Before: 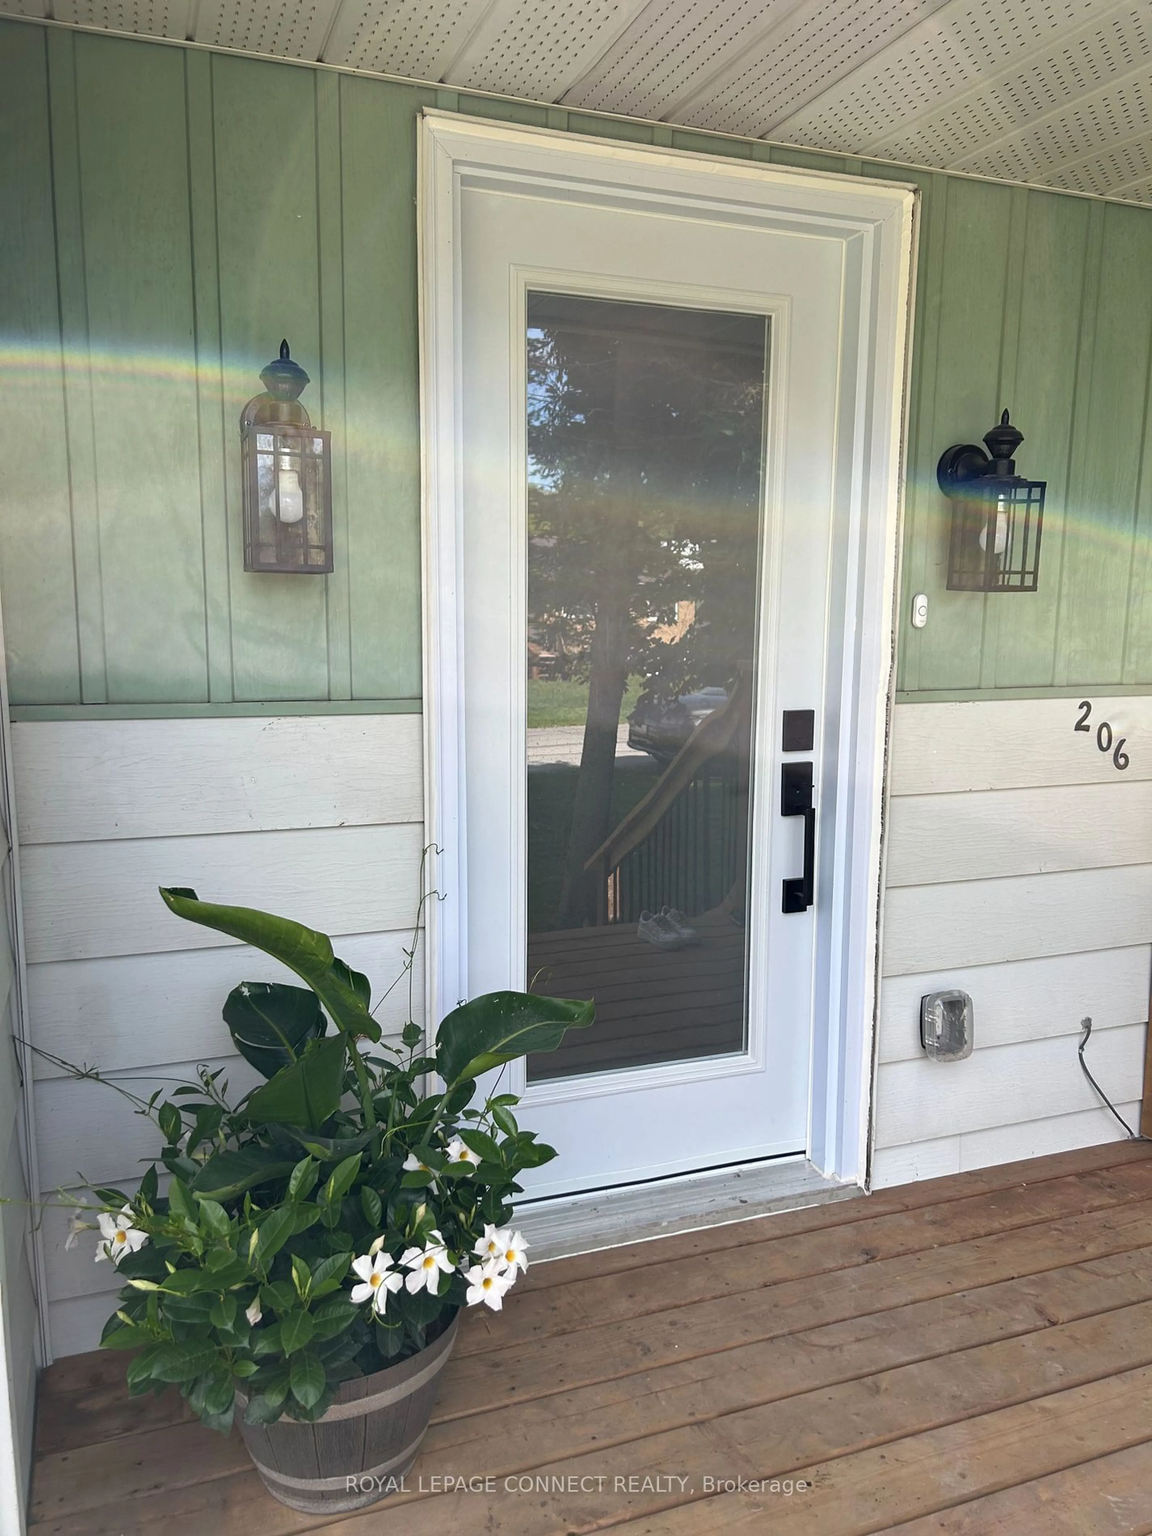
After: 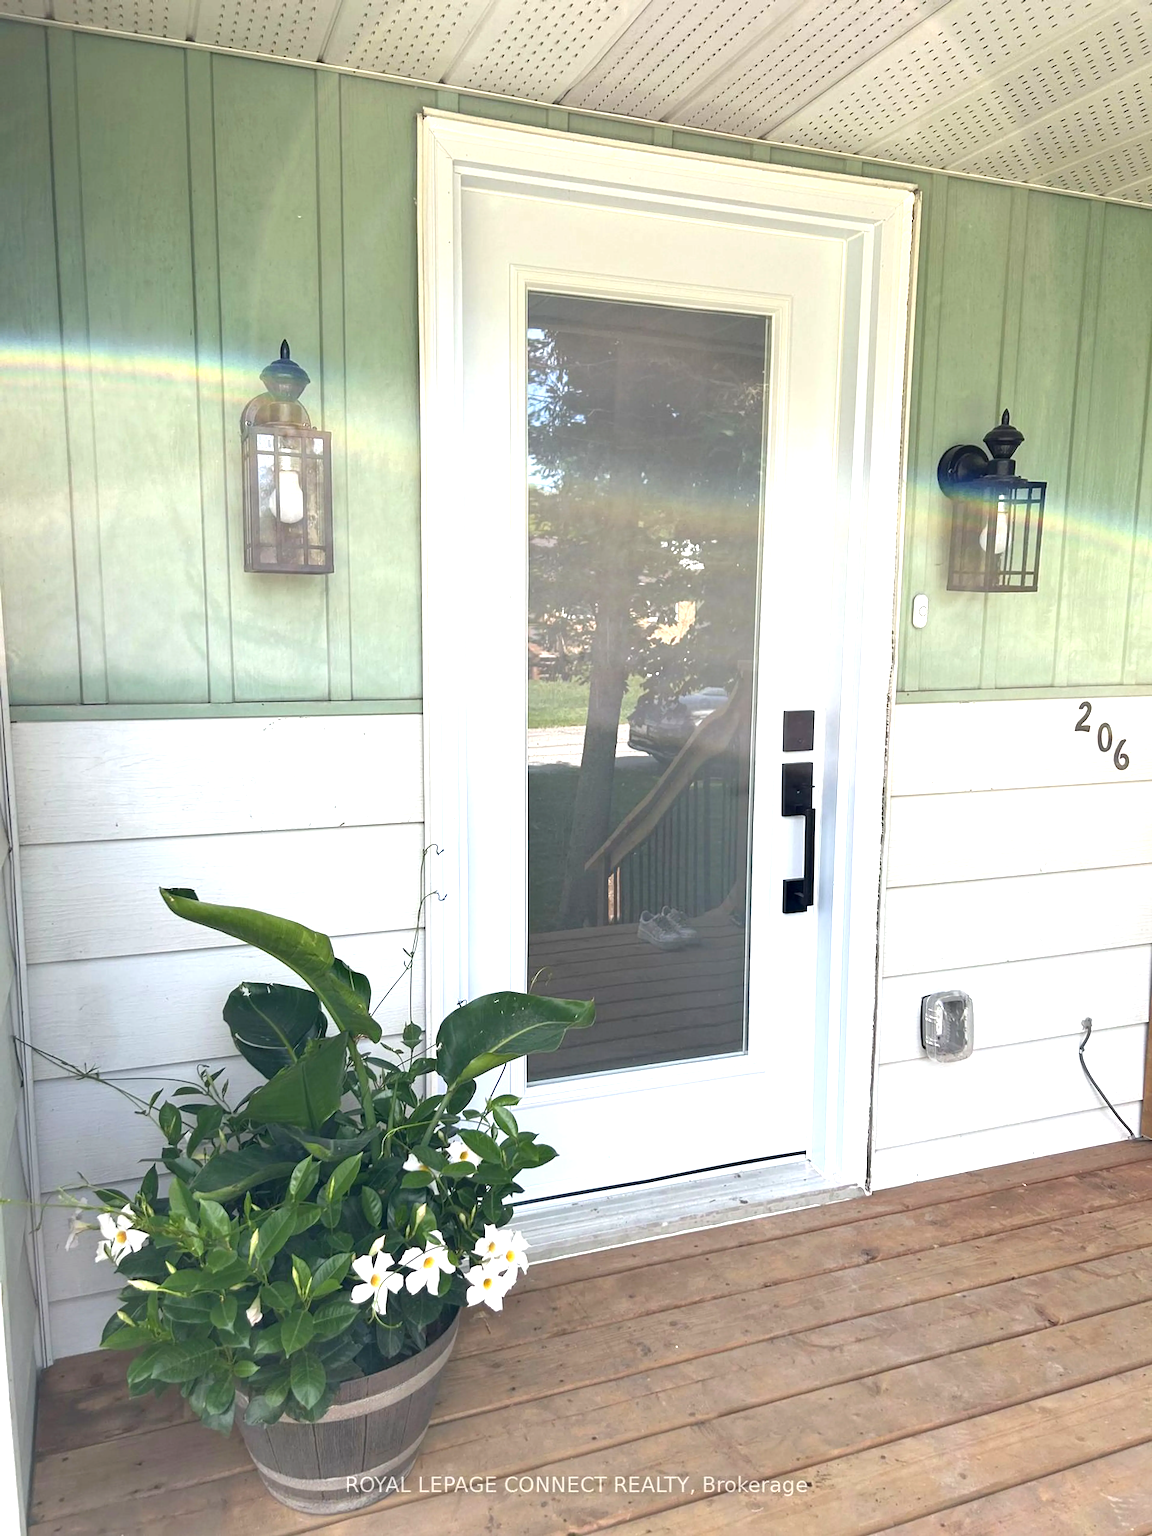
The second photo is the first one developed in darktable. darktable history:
exposure: black level correction 0.001, exposure 0.954 EV, compensate highlight preservation false
